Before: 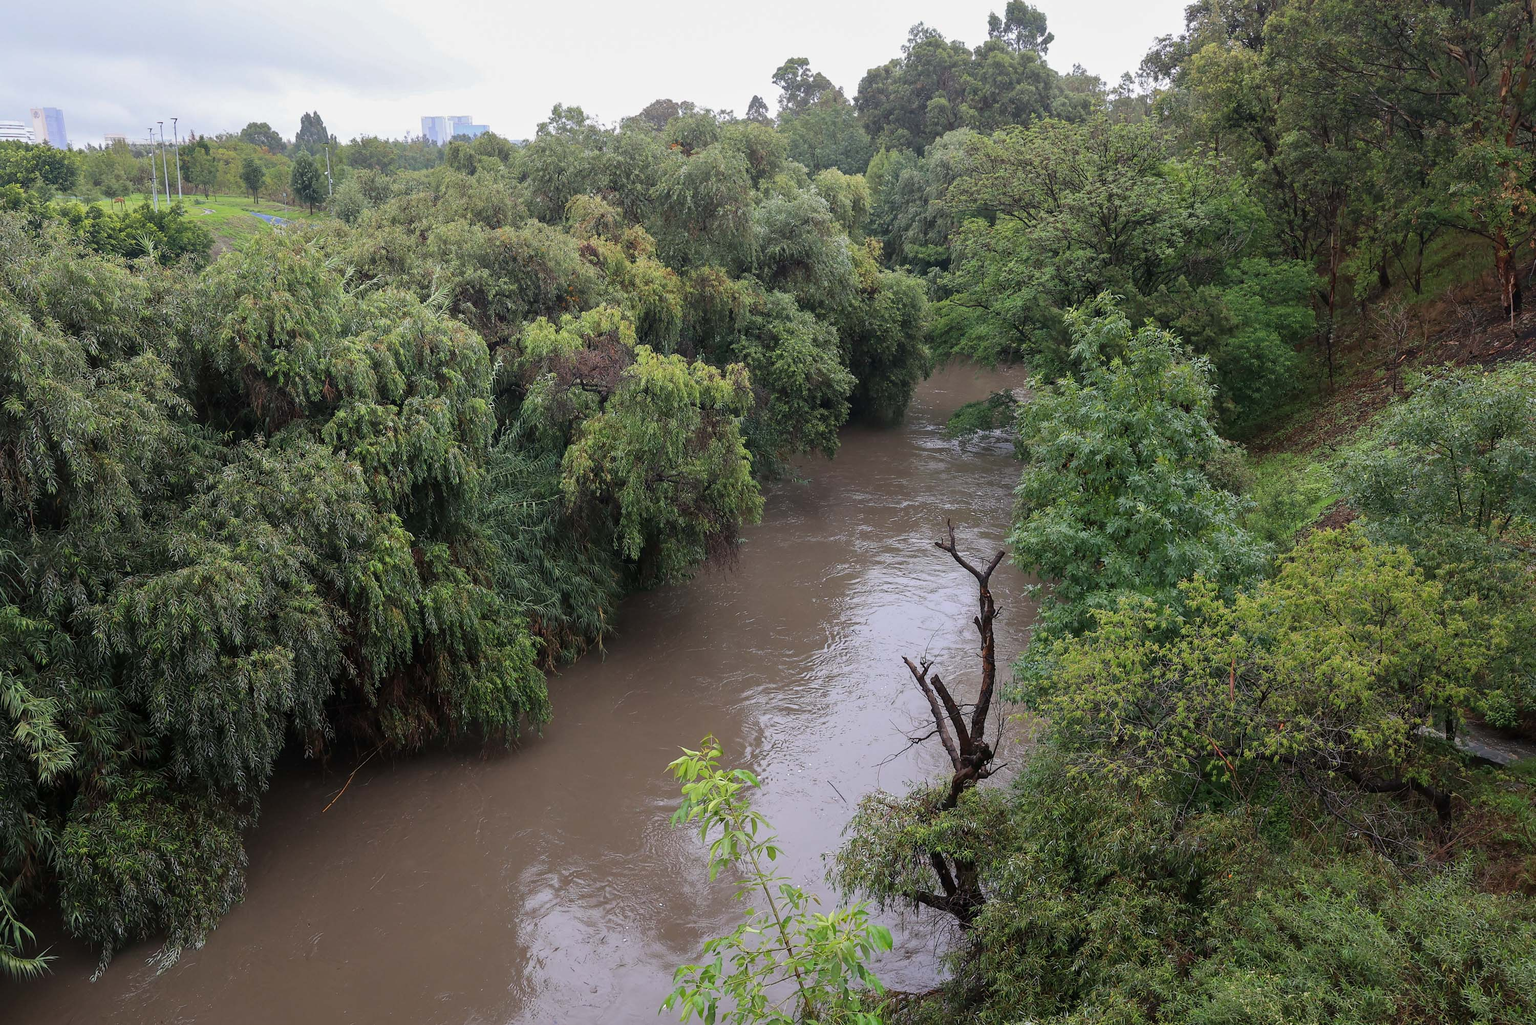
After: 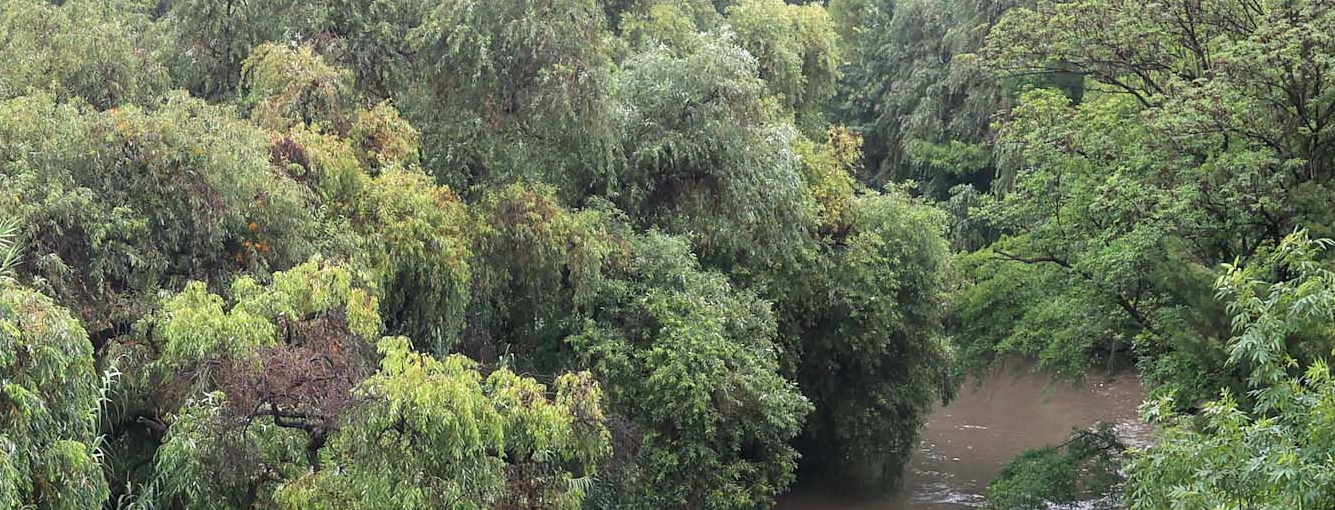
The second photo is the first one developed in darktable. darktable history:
exposure: exposure 0.582 EV, compensate highlight preservation false
crop: left 28.746%, top 16.877%, right 26.726%, bottom 57.6%
